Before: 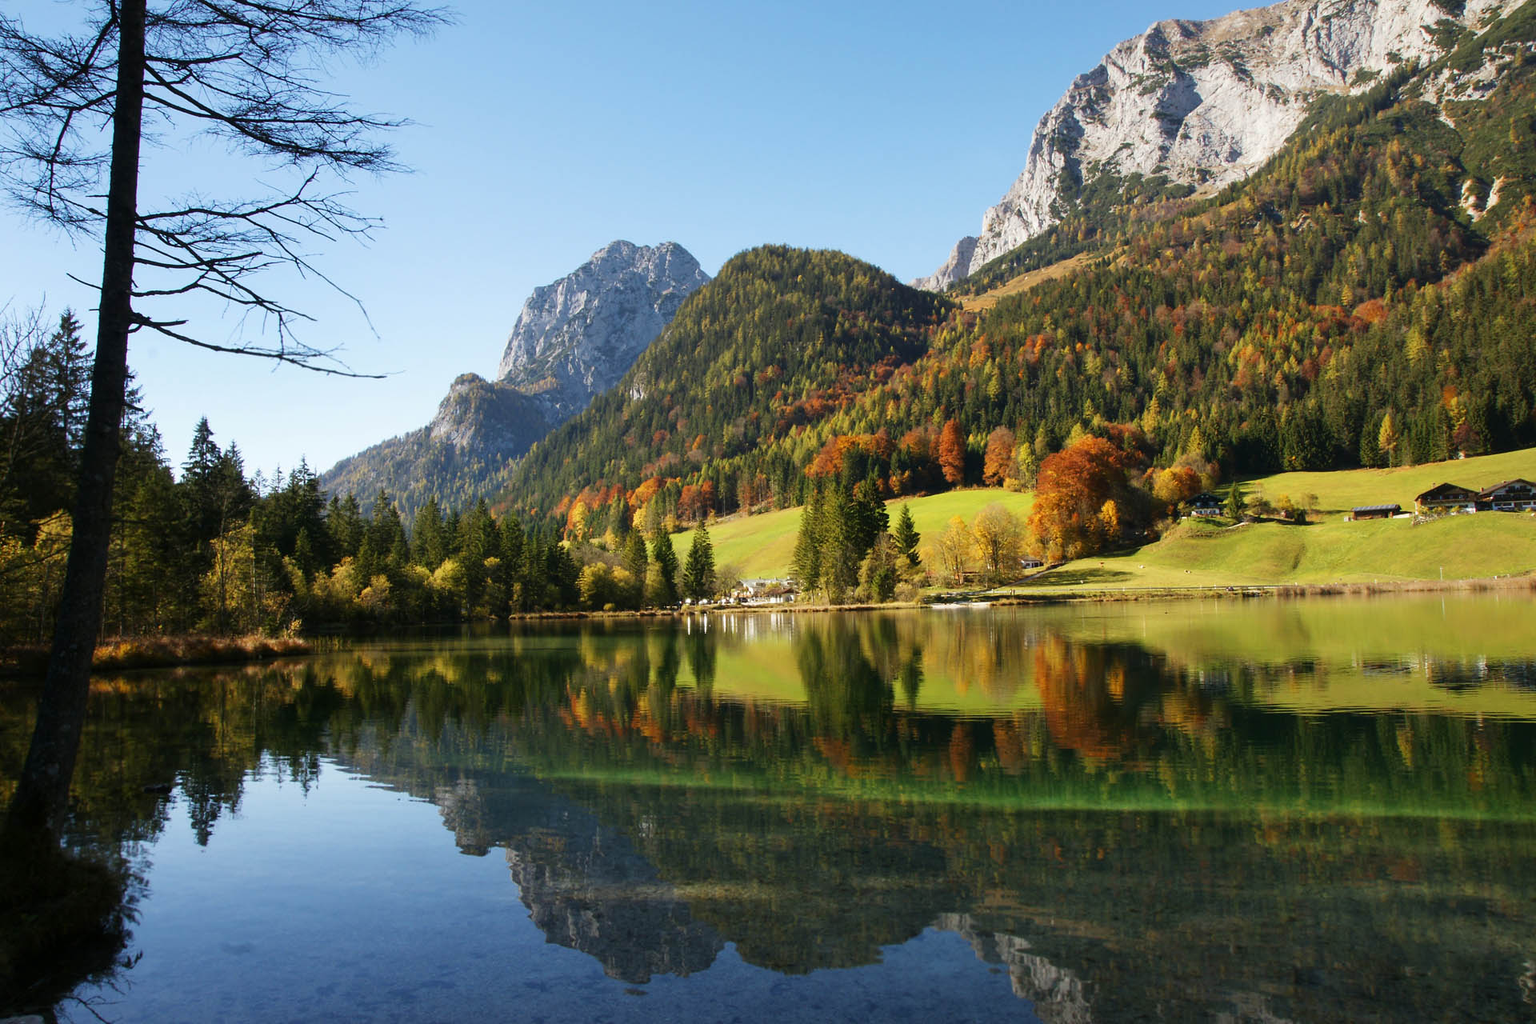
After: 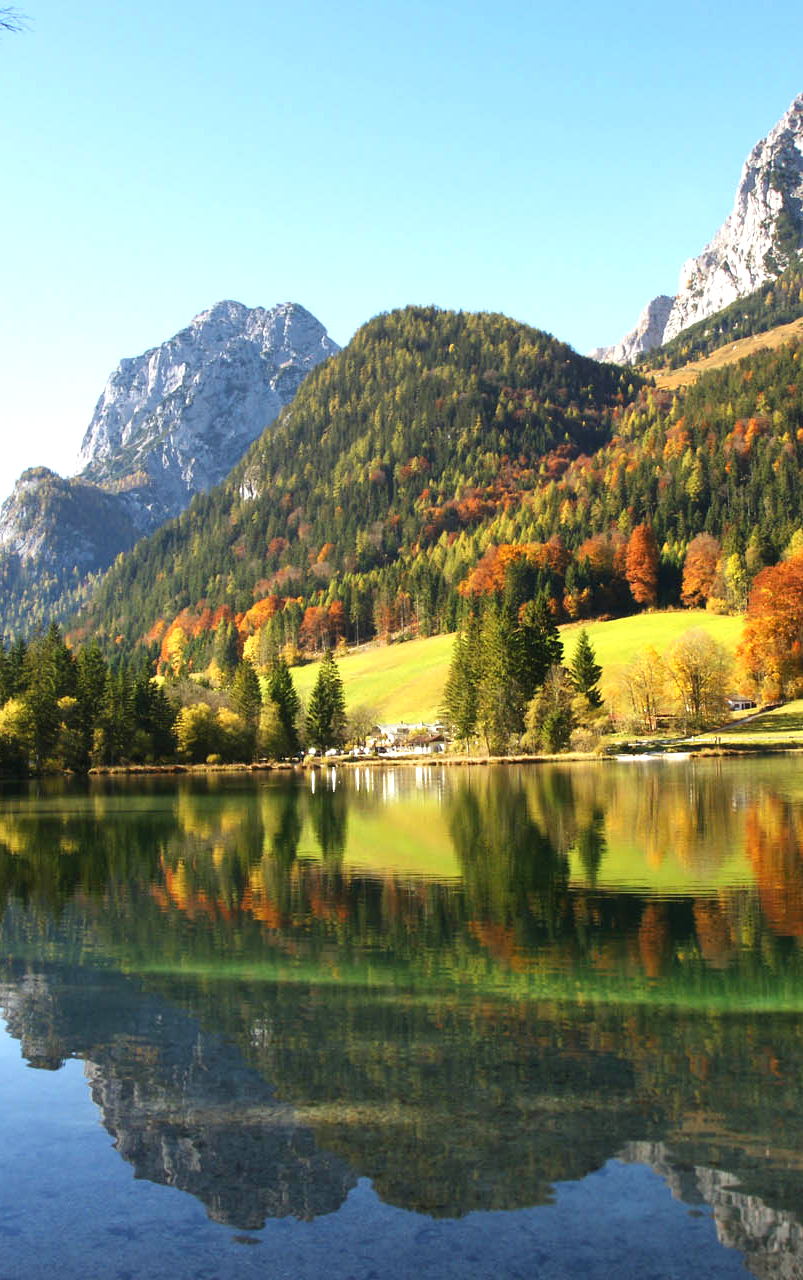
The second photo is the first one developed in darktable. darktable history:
exposure: exposure 0.665 EV, compensate highlight preservation false
crop: left 28.542%, right 29.597%
